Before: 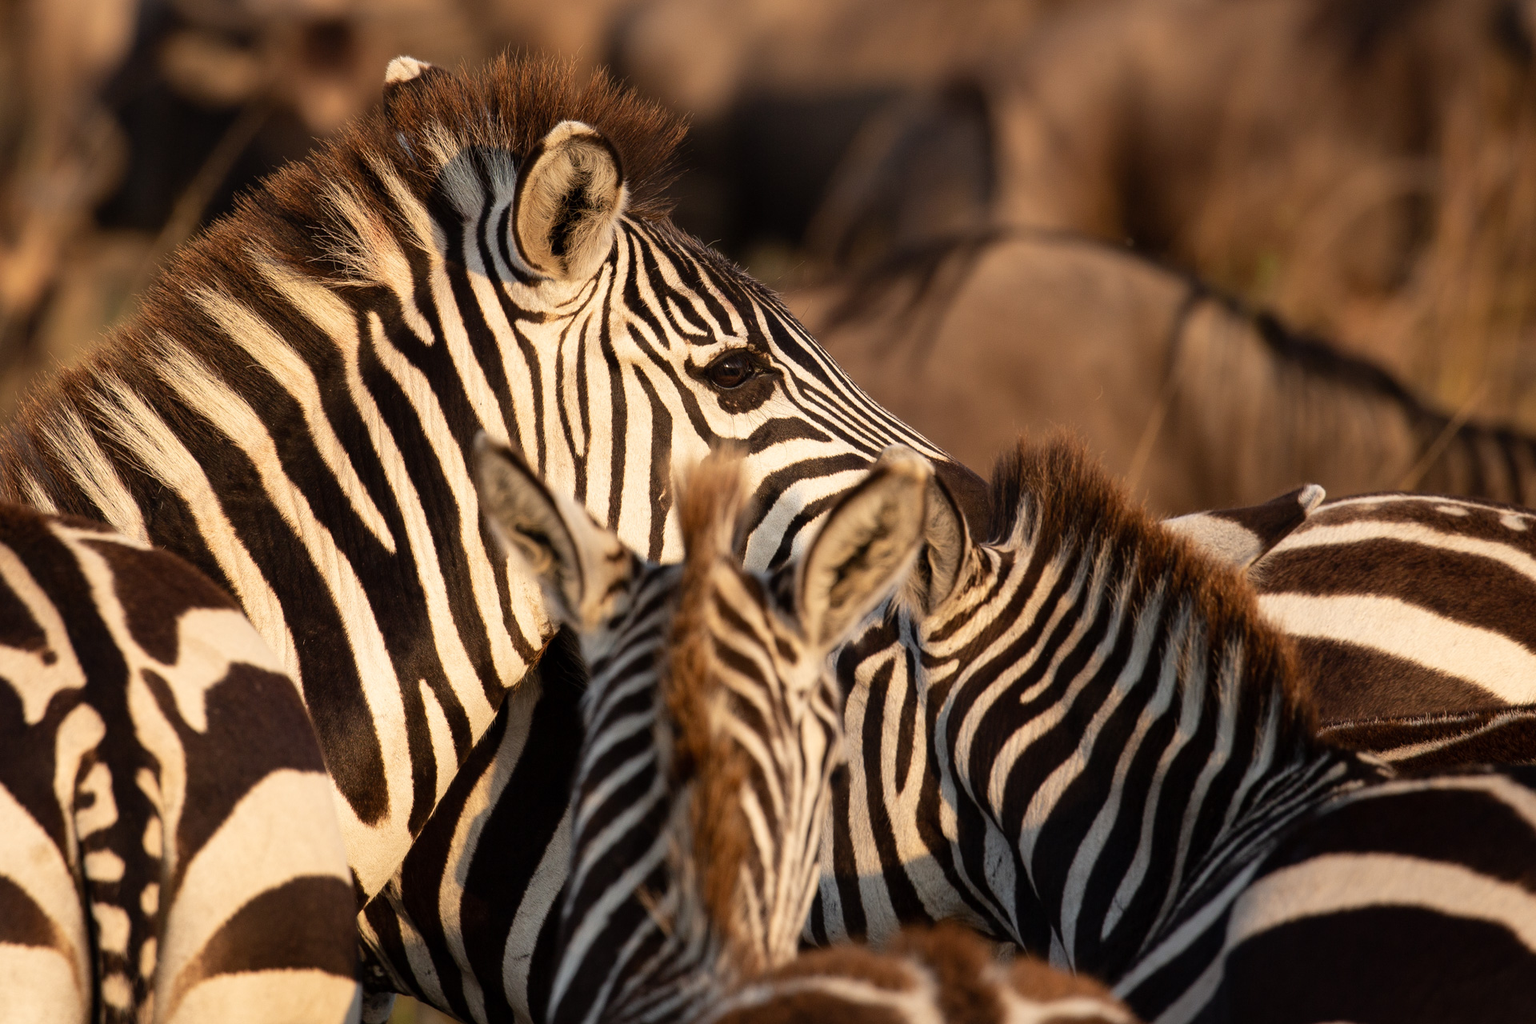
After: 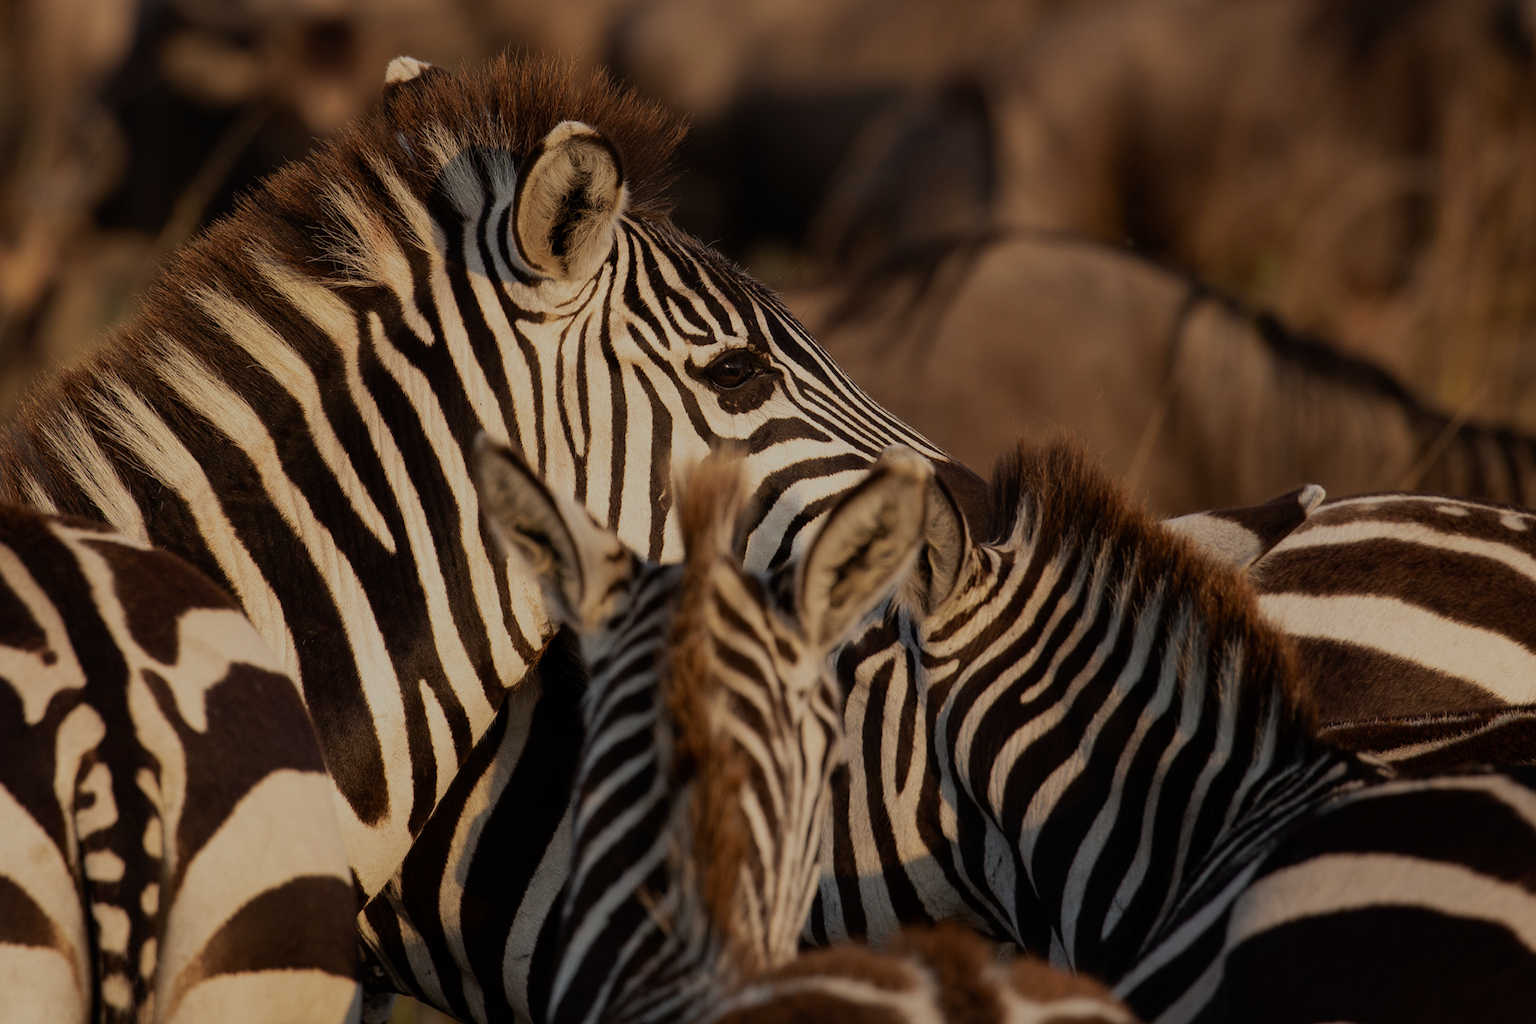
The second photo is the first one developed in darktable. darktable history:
exposure: exposure -1 EV, compensate highlight preservation false
